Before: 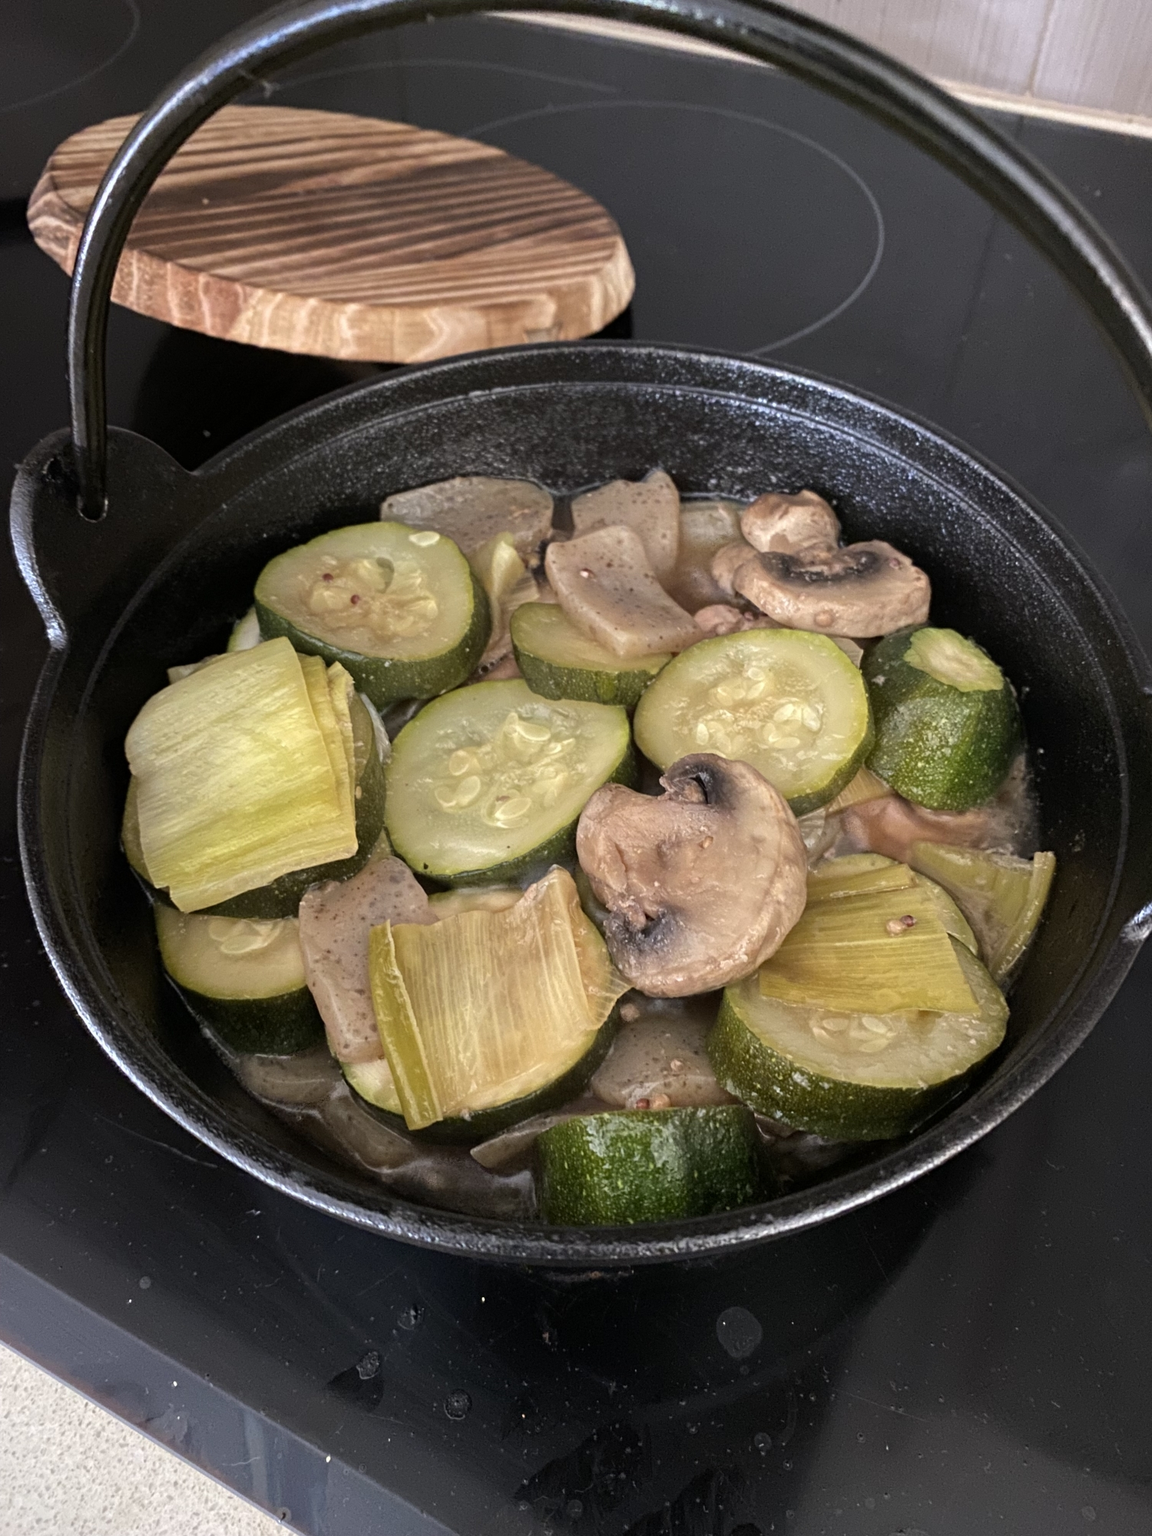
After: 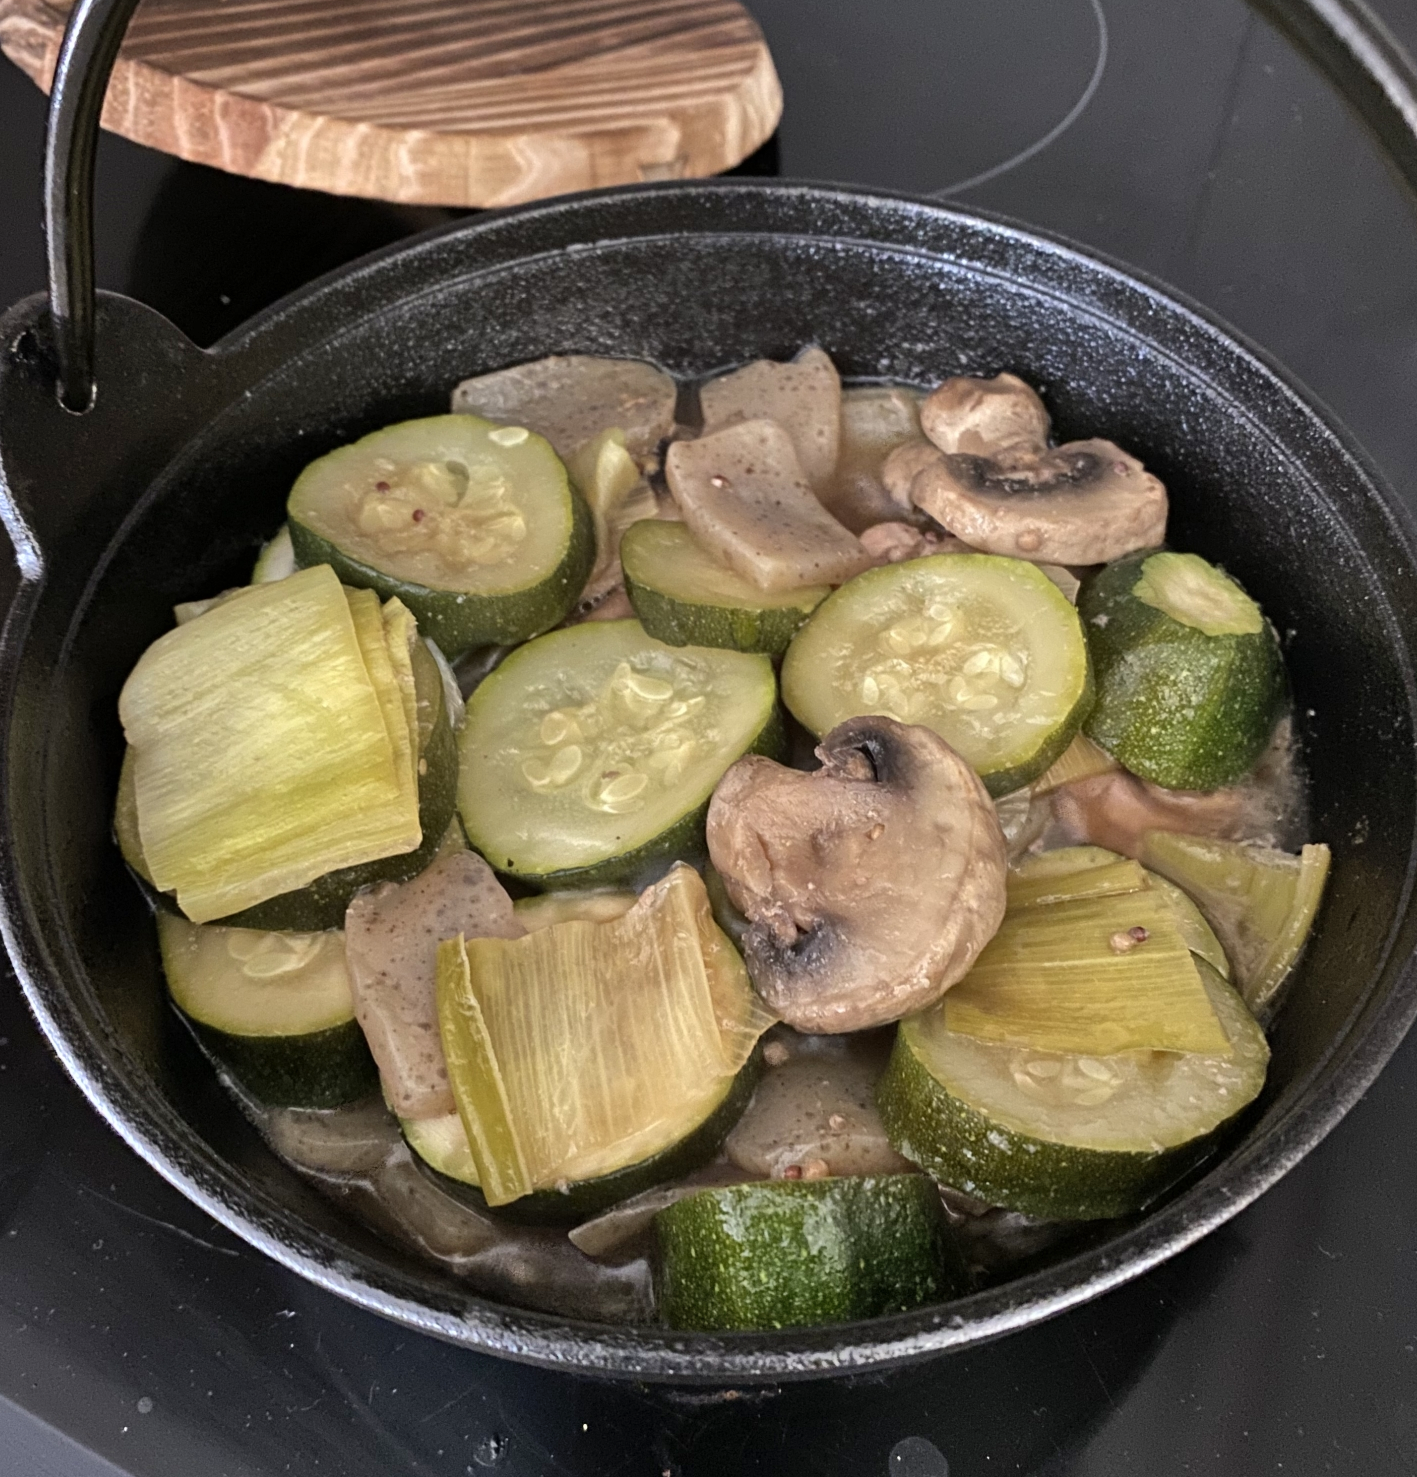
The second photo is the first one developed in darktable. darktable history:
shadows and highlights: soften with gaussian
crop and rotate: left 2.991%, top 13.275%, right 2.499%, bottom 12.857%
